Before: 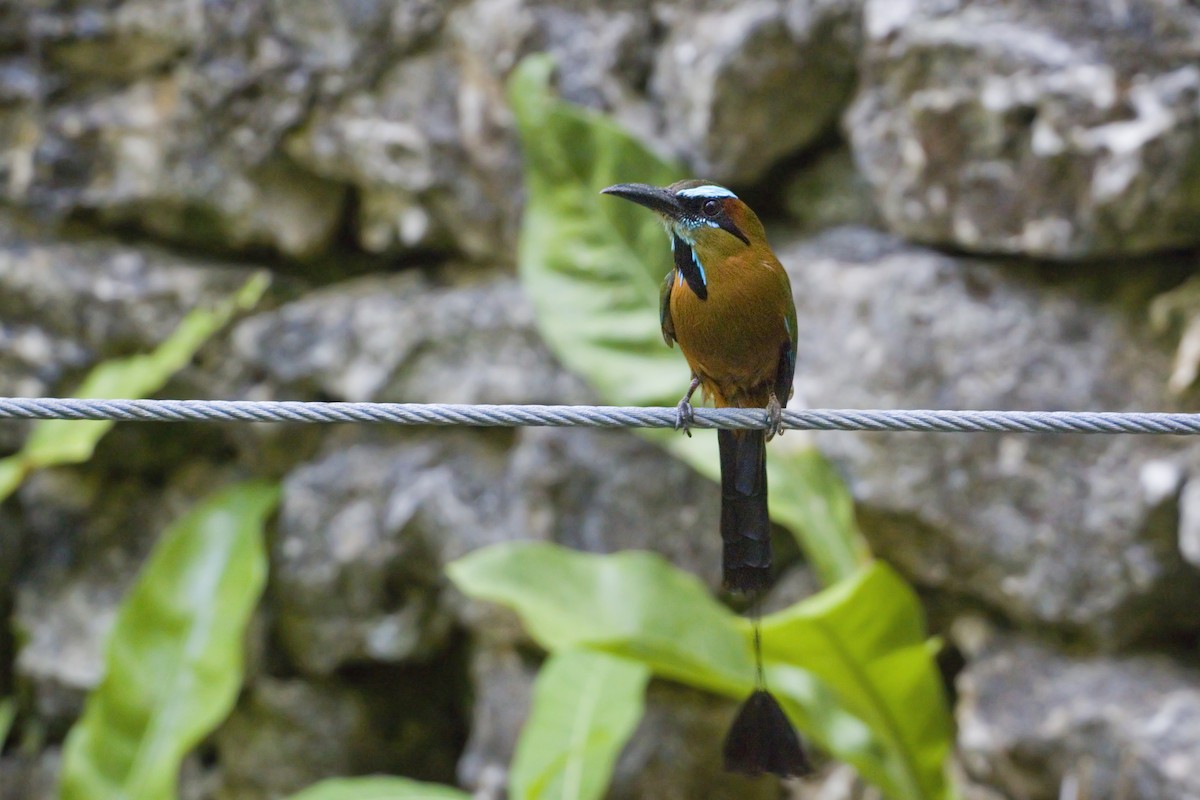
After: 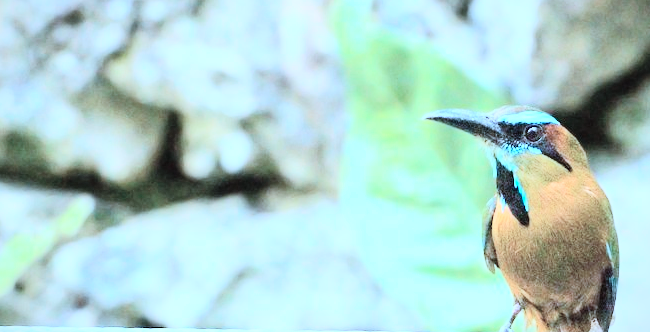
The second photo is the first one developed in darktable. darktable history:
crop: left 14.88%, top 9.295%, right 30.94%, bottom 49.102%
vignetting: fall-off start 97.45%, fall-off radius 99.65%, brightness -0.42, saturation -0.297, width/height ratio 1.371
tone curve: curves: ch0 [(0, 0) (0.417, 0.851) (1, 1)], color space Lab, independent channels, preserve colors none
color correction: highlights a* -8.89, highlights b* -22.37
